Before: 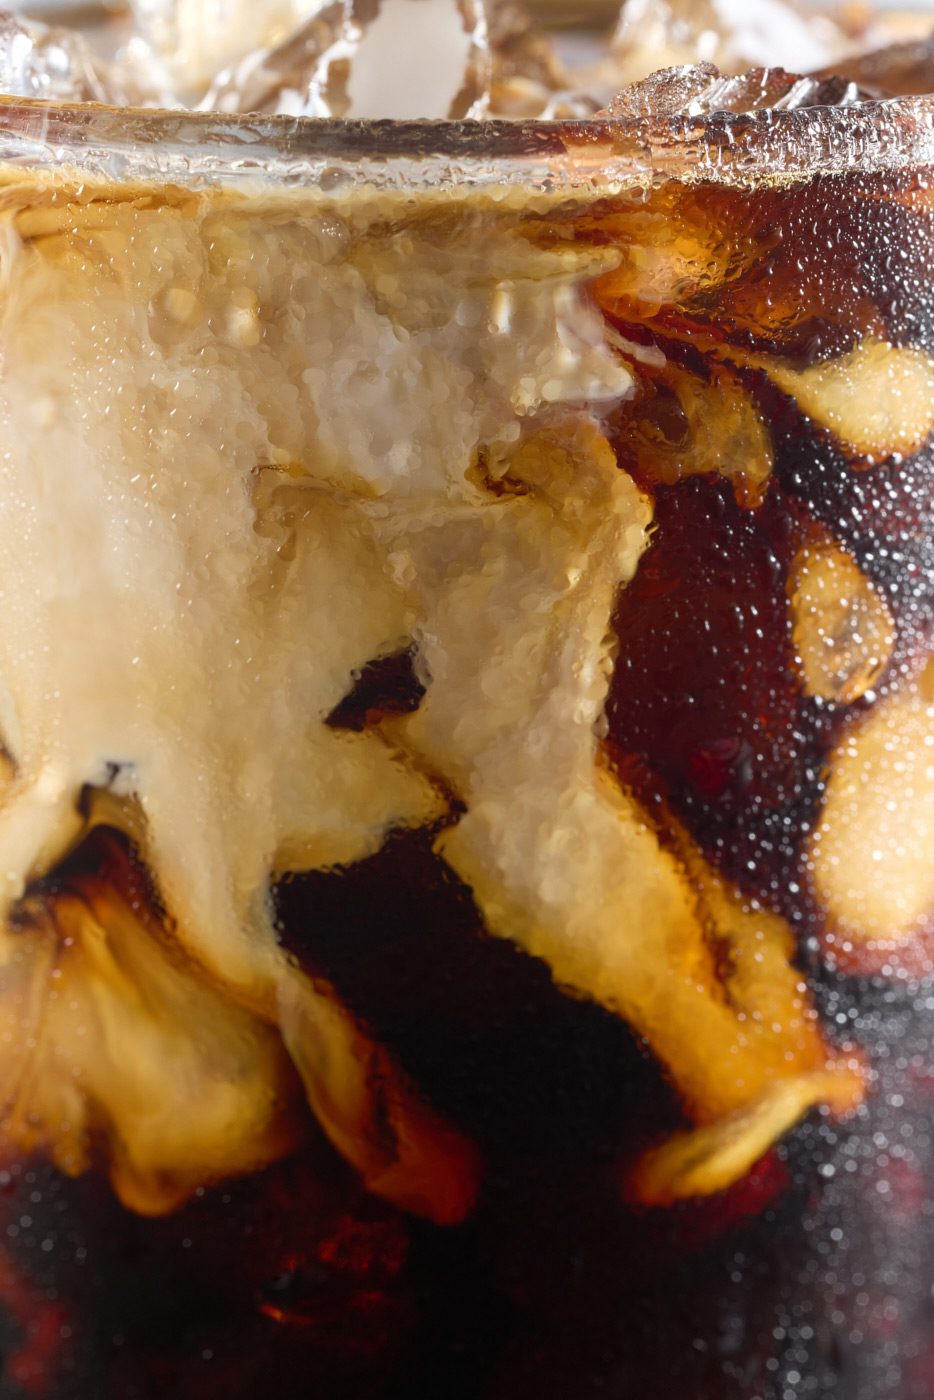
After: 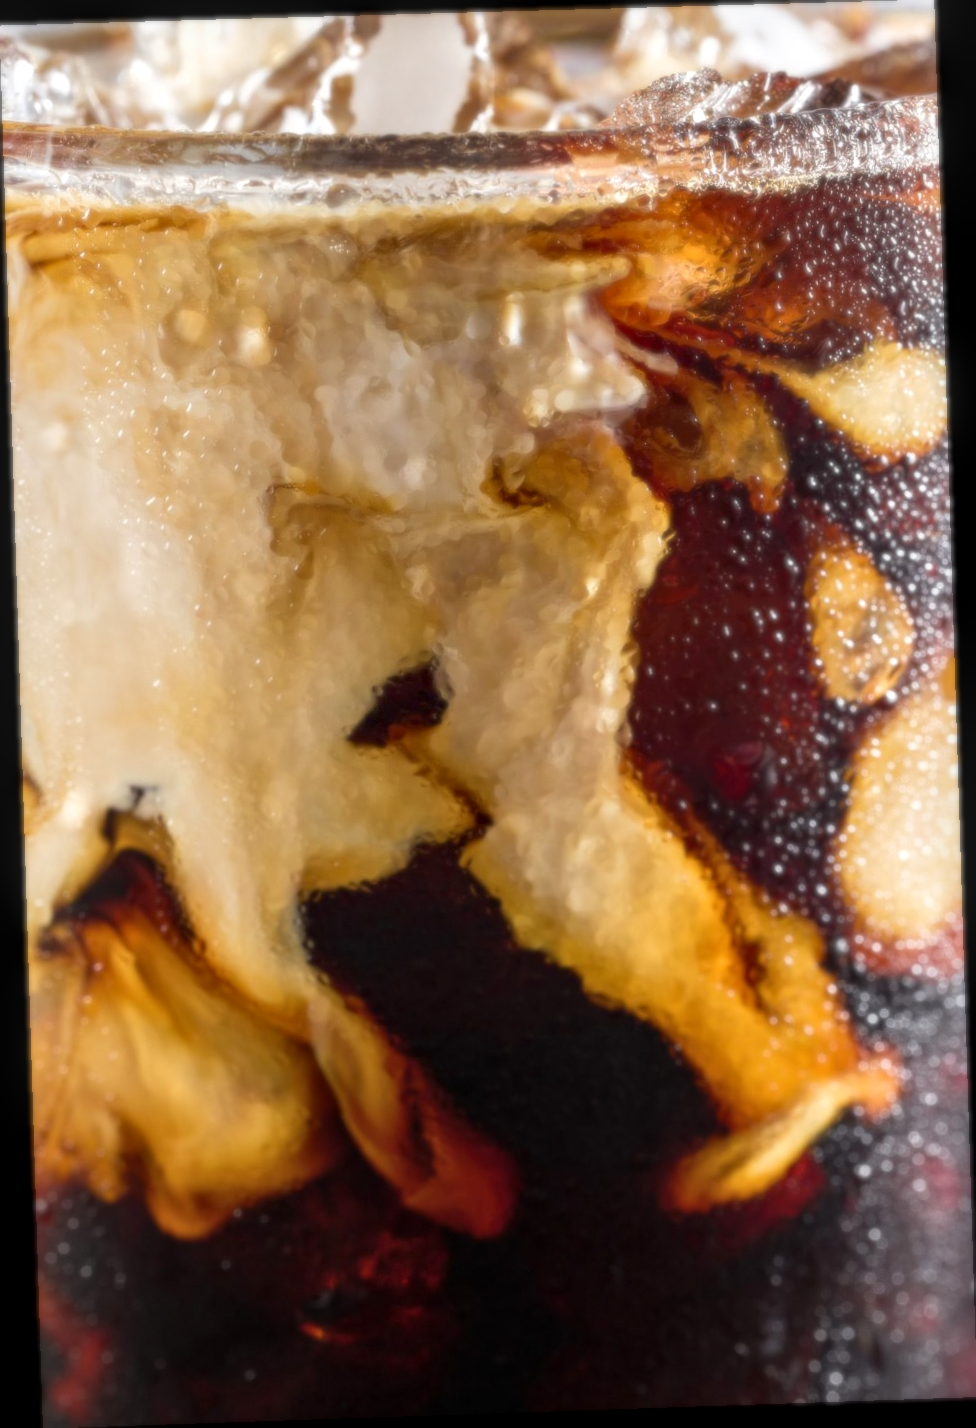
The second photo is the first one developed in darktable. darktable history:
rotate and perspective: rotation -1.77°, lens shift (horizontal) 0.004, automatic cropping off
soften: size 8.67%, mix 49%
local contrast: detail 130%
exposure: exposure 0.2 EV, compensate highlight preservation false
